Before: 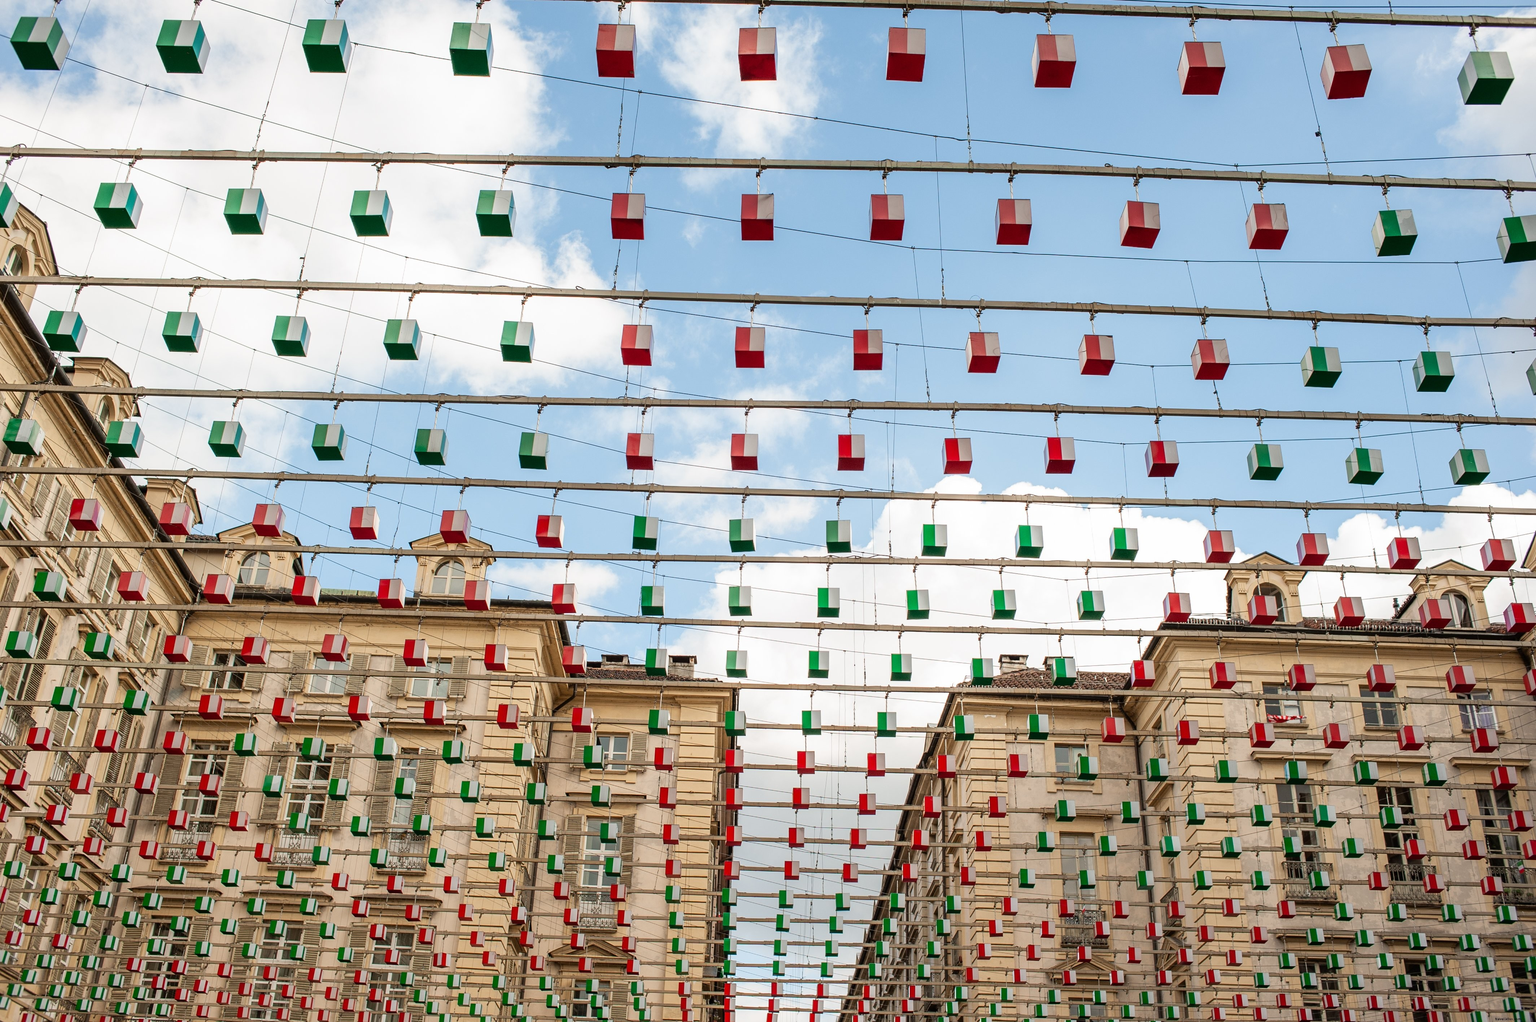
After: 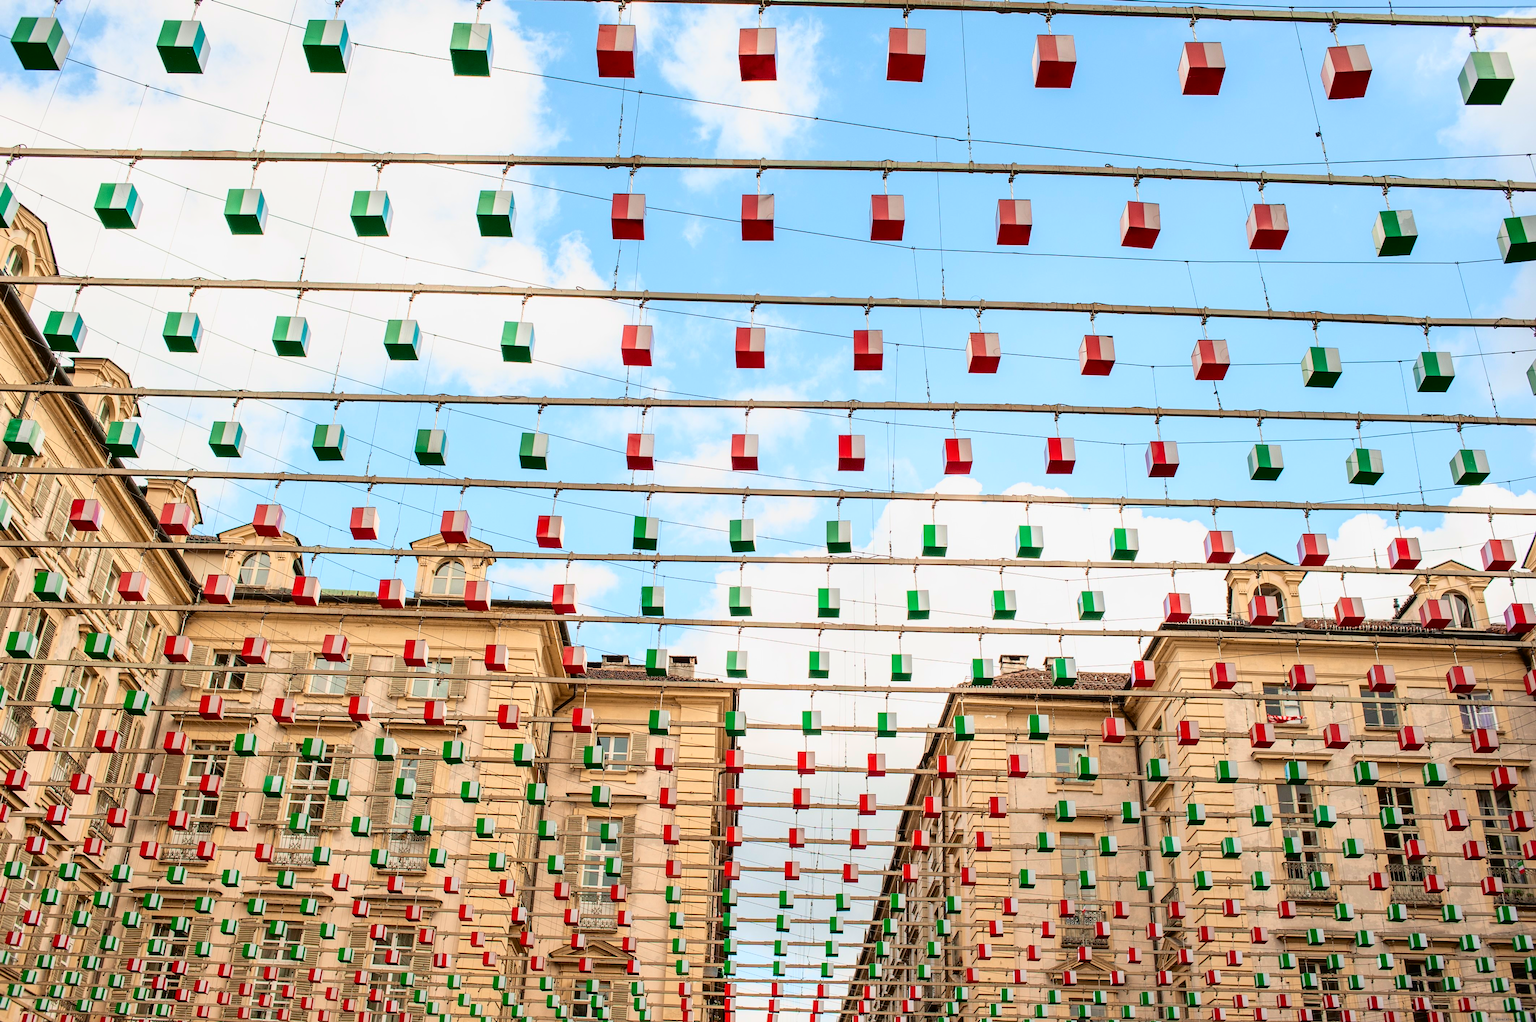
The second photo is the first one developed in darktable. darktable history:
tone curve: curves: ch0 [(0, 0) (0.091, 0.077) (0.389, 0.458) (0.745, 0.82) (0.844, 0.908) (0.909, 0.942) (1, 0.973)]; ch1 [(0, 0) (0.437, 0.404) (0.5, 0.5) (0.529, 0.55) (0.58, 0.6) (0.616, 0.649) (1, 1)]; ch2 [(0, 0) (0.442, 0.415) (0.5, 0.5) (0.535, 0.557) (0.585, 0.62) (1, 1)], color space Lab, independent channels, preserve colors none
